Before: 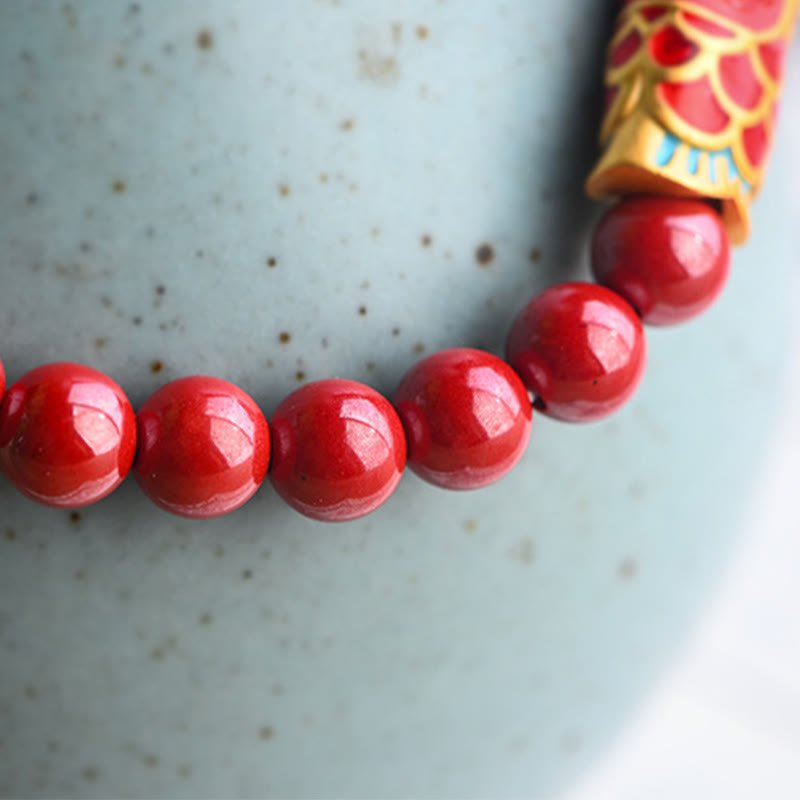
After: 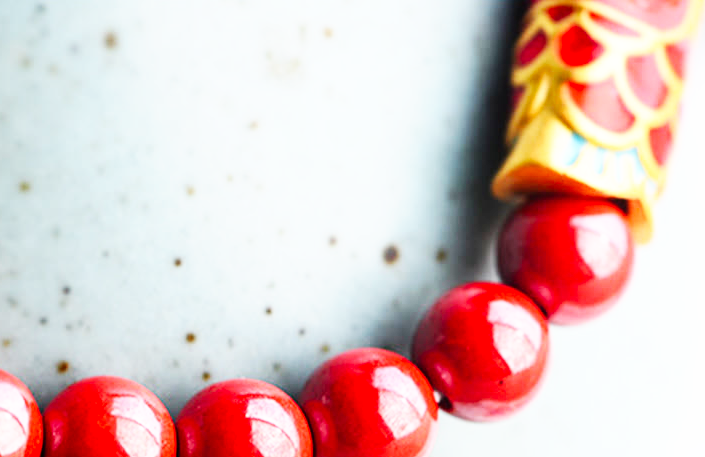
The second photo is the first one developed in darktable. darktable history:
base curve: curves: ch0 [(0, 0) (0.007, 0.004) (0.027, 0.03) (0.046, 0.07) (0.207, 0.54) (0.442, 0.872) (0.673, 0.972) (1, 1)], preserve colors none
crop and rotate: left 11.812%, bottom 42.776%
